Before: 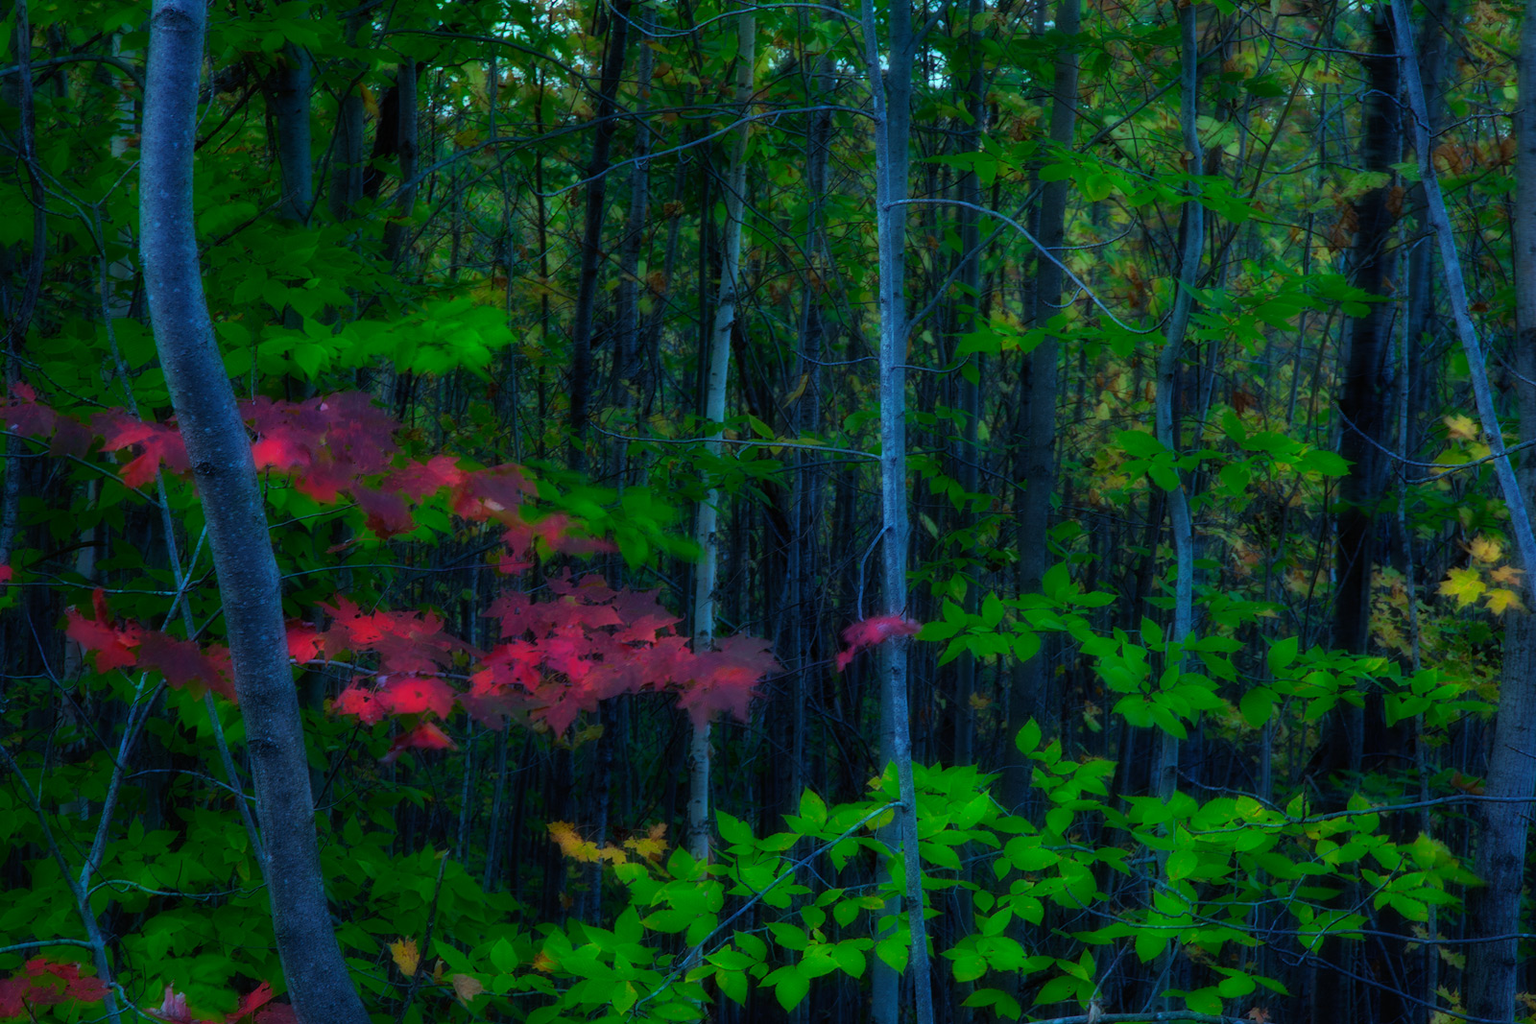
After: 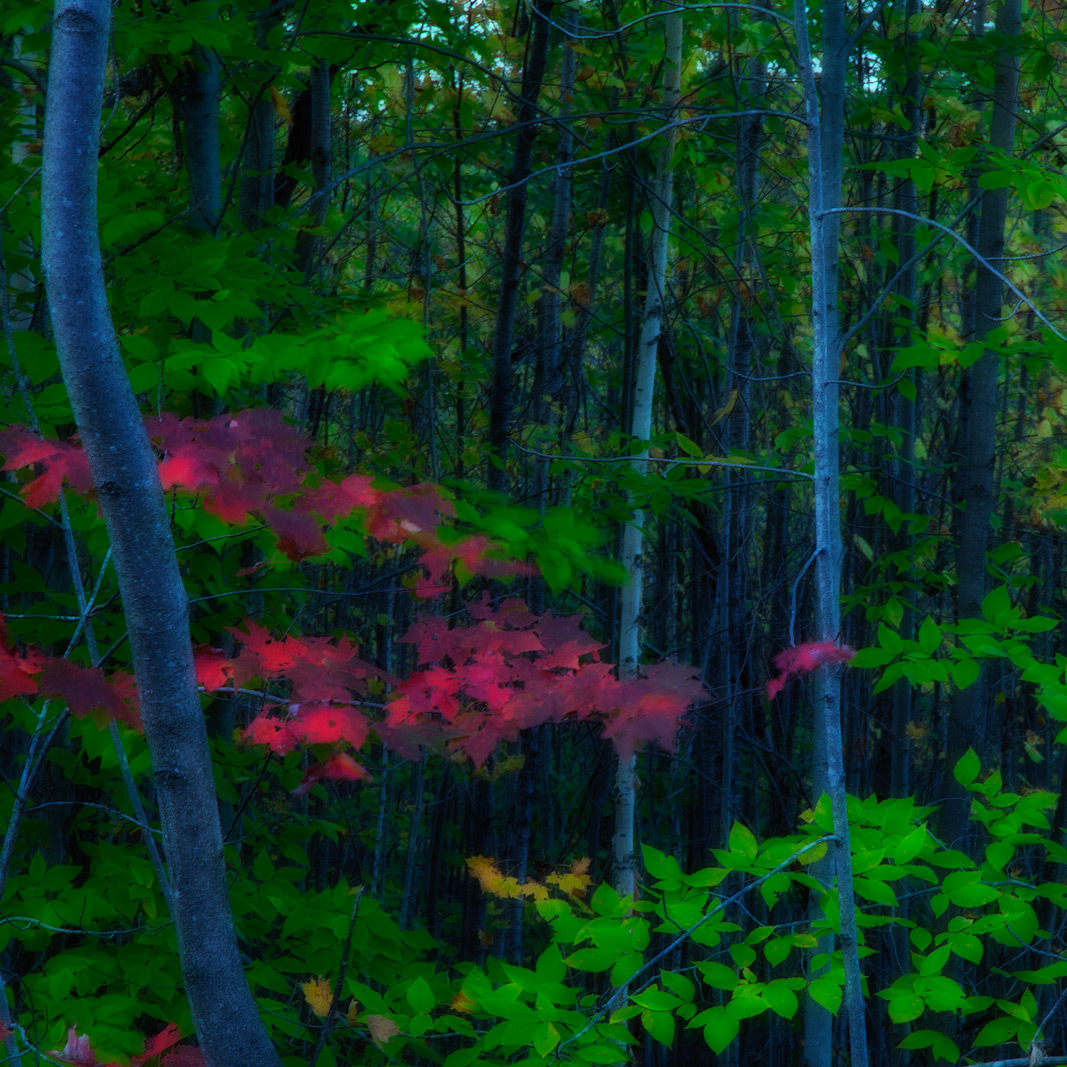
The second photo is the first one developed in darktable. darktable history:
crop and rotate: left 6.55%, right 26.755%
